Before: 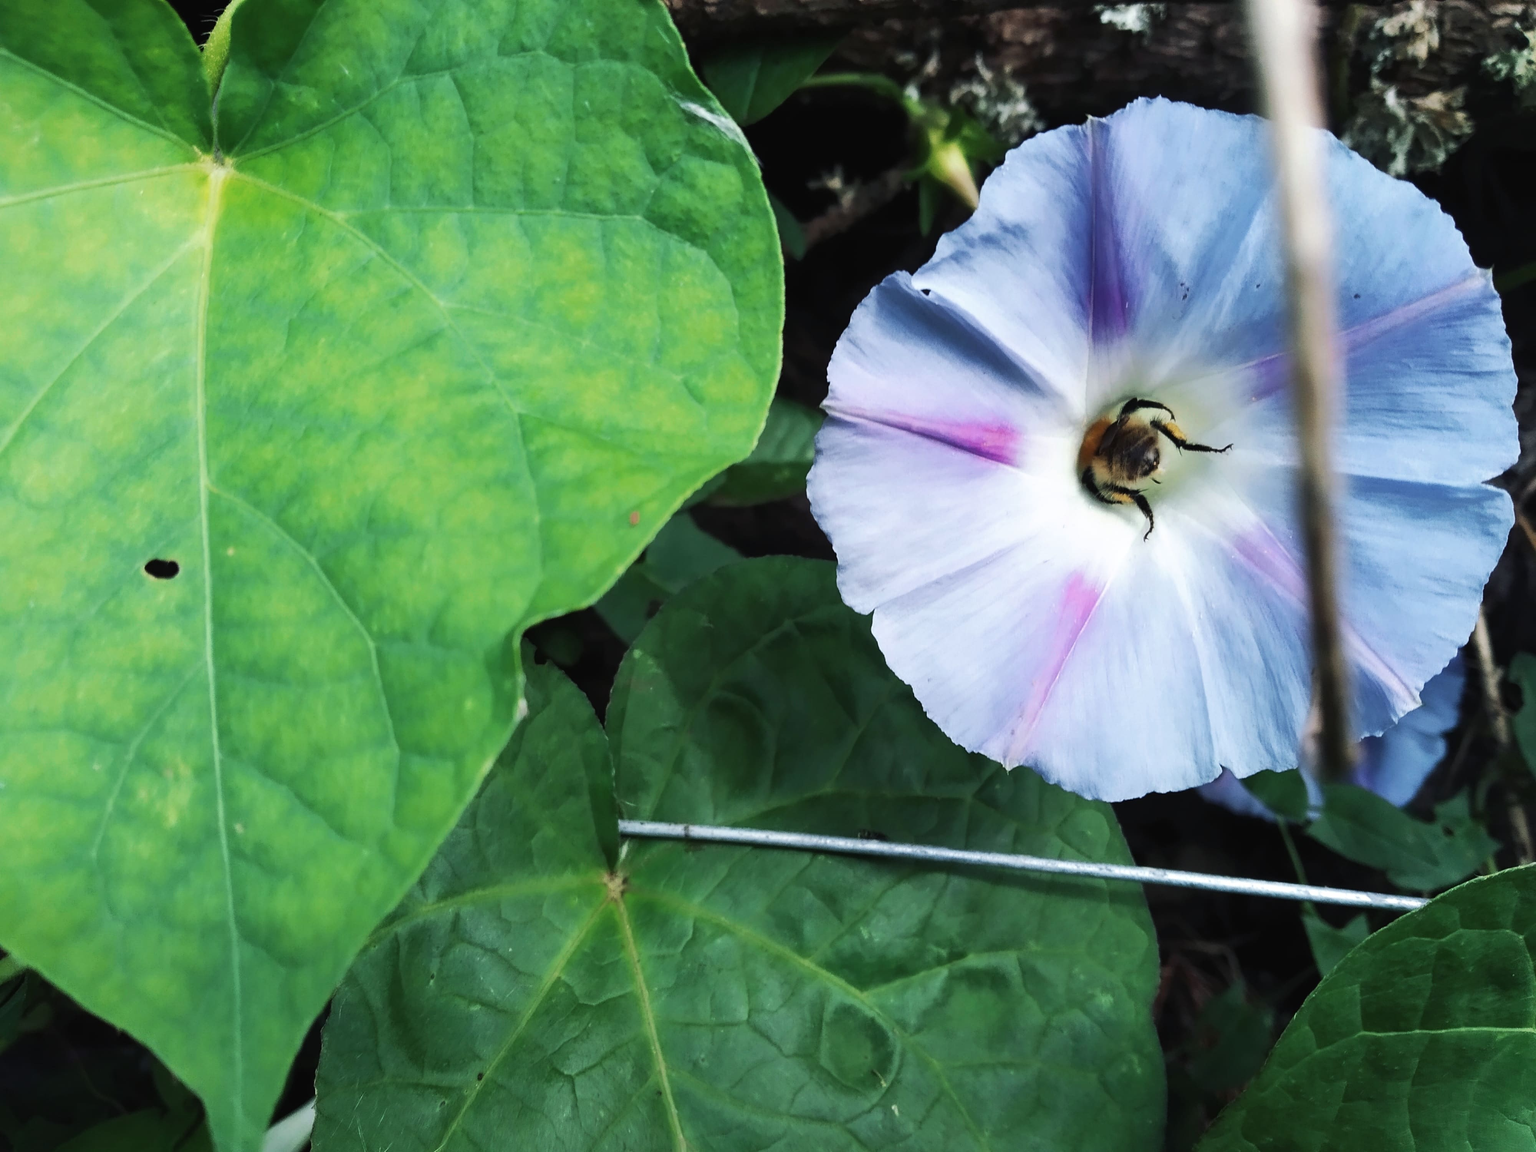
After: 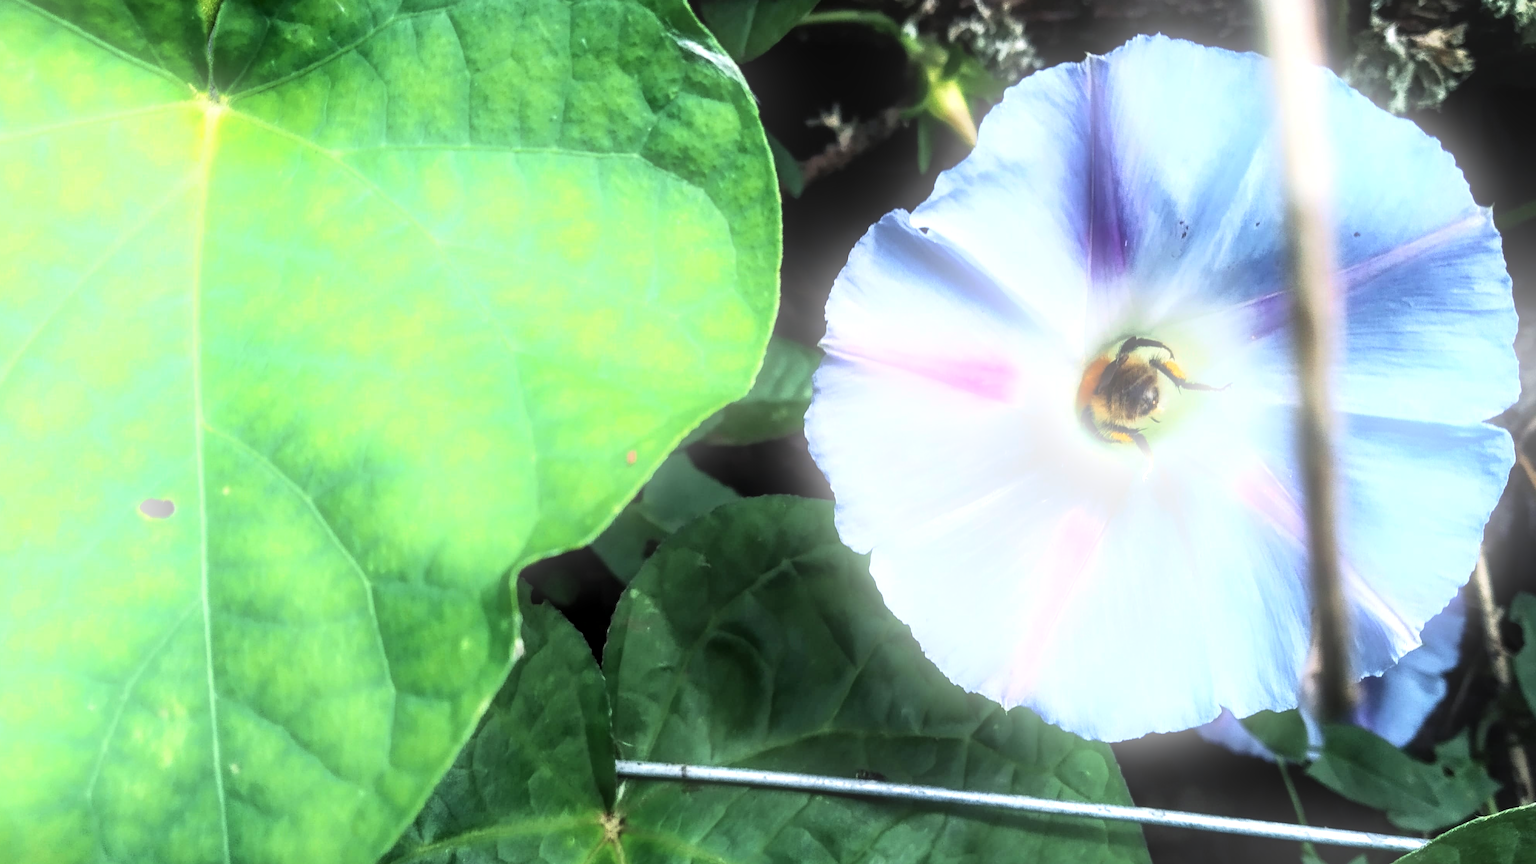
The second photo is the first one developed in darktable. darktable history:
crop: left 0.387%, top 5.469%, bottom 19.809%
bloom: on, module defaults
shadows and highlights: shadows 43.06, highlights 6.94
local contrast: detail 130%
tone equalizer: -8 EV -0.75 EV, -7 EV -0.7 EV, -6 EV -0.6 EV, -5 EV -0.4 EV, -3 EV 0.4 EV, -2 EV 0.6 EV, -1 EV 0.7 EV, +0 EV 0.75 EV, edges refinement/feathering 500, mask exposure compensation -1.57 EV, preserve details no
